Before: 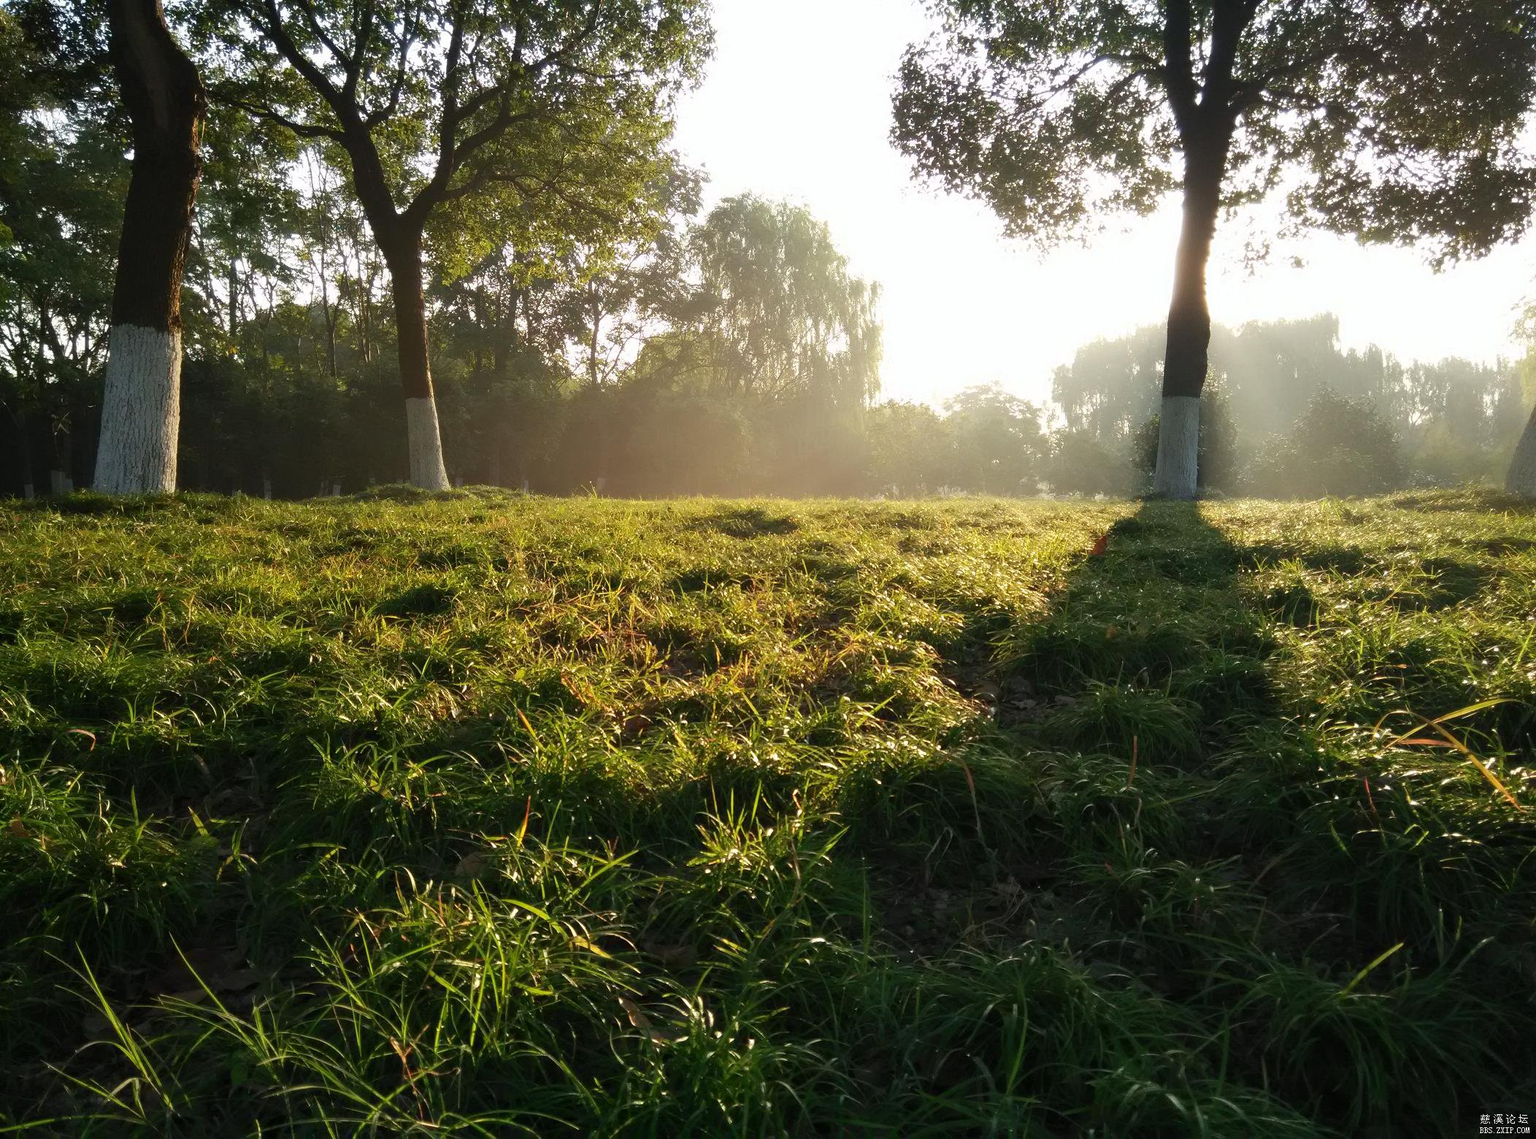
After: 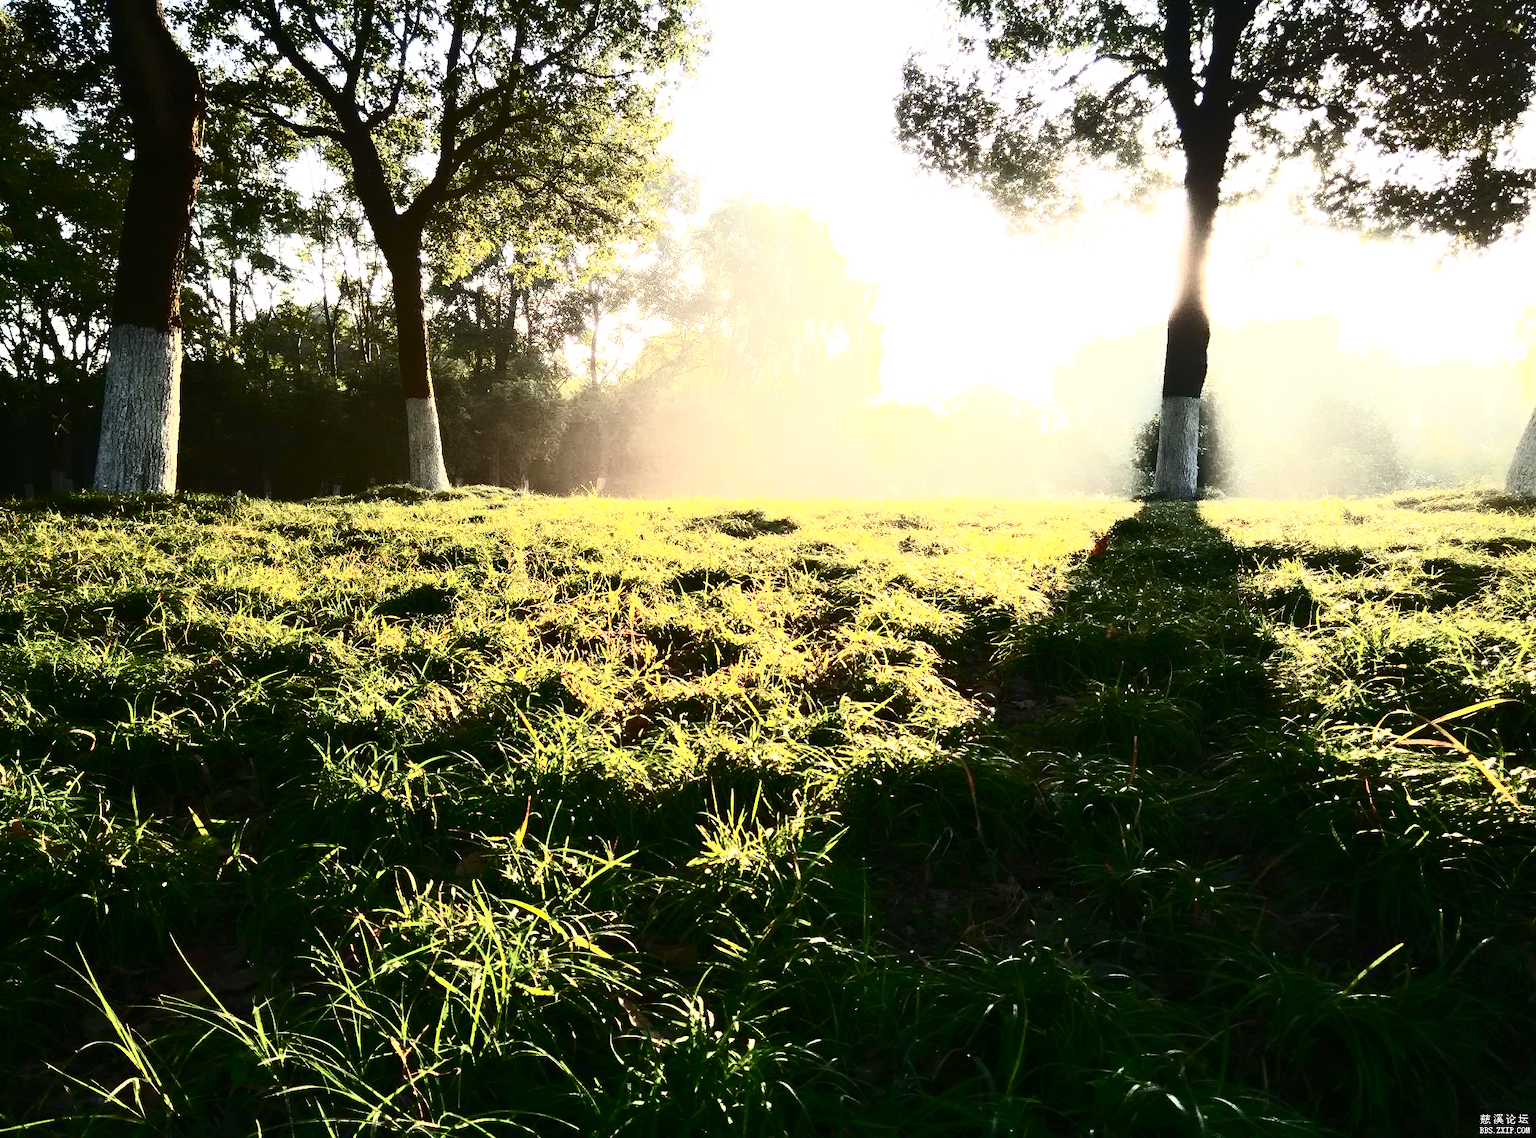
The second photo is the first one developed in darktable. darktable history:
graduated density: rotation 5.63°, offset 76.9
exposure: black level correction 0, exposure 1.2 EV, compensate exposure bias true, compensate highlight preservation false
color balance: mode lift, gamma, gain (sRGB)
contrast brightness saturation: contrast 0.93, brightness 0.2
shadows and highlights: radius 93.07, shadows -14.46, white point adjustment 0.23, highlights 31.48, compress 48.23%, highlights color adjustment 52.79%, soften with gaussian
